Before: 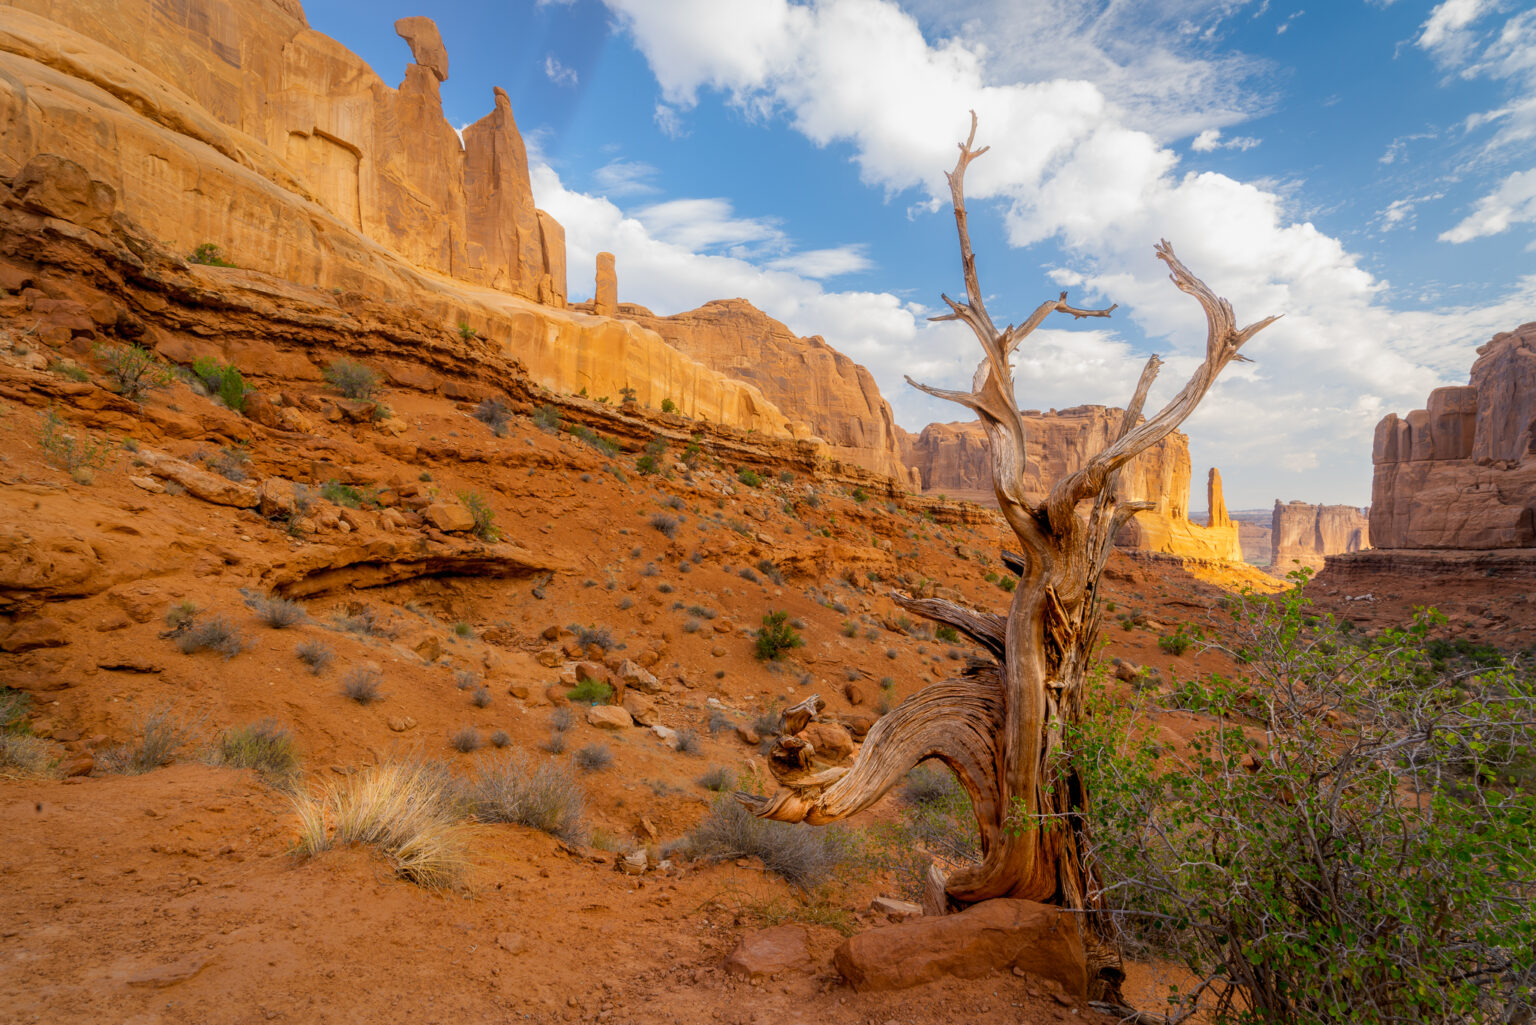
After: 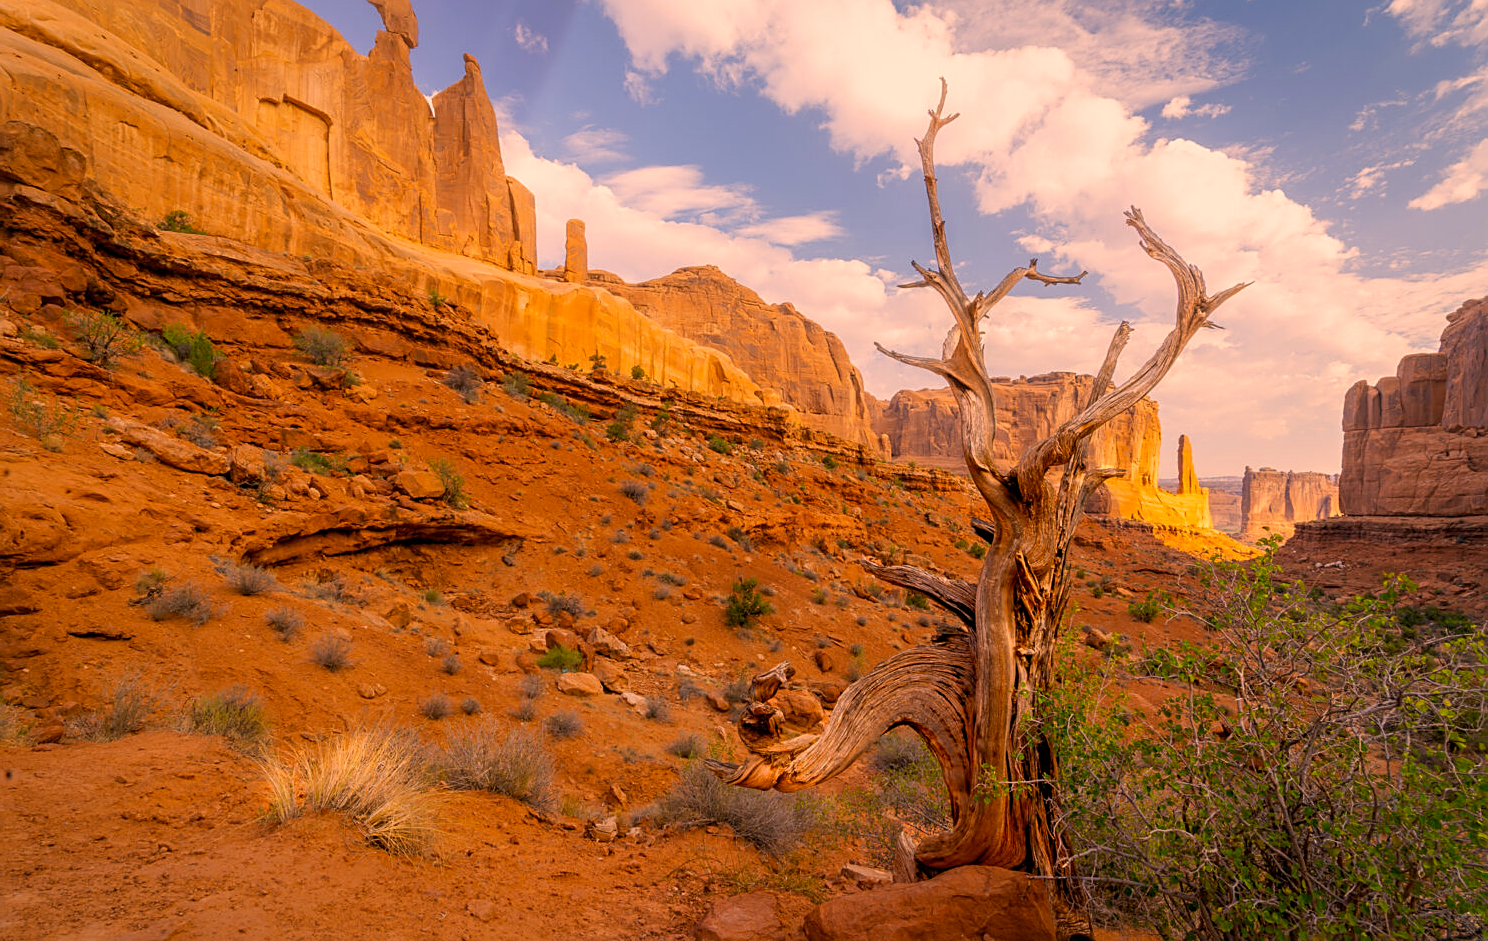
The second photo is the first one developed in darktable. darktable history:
sharpen: on, module defaults
color correction: highlights a* 21.88, highlights b* 22.25
crop: left 1.964%, top 3.251%, right 1.122%, bottom 4.933%
